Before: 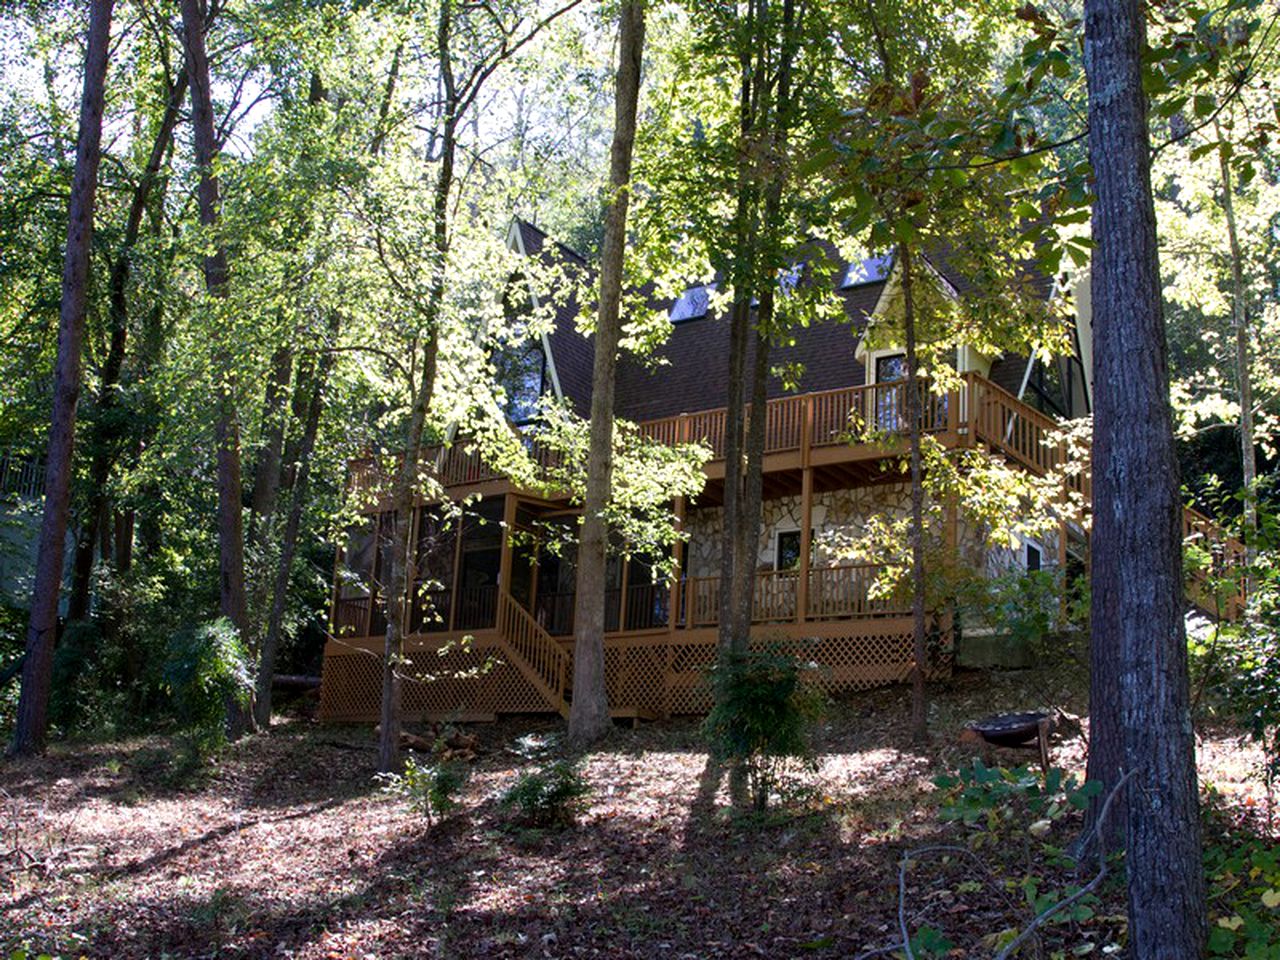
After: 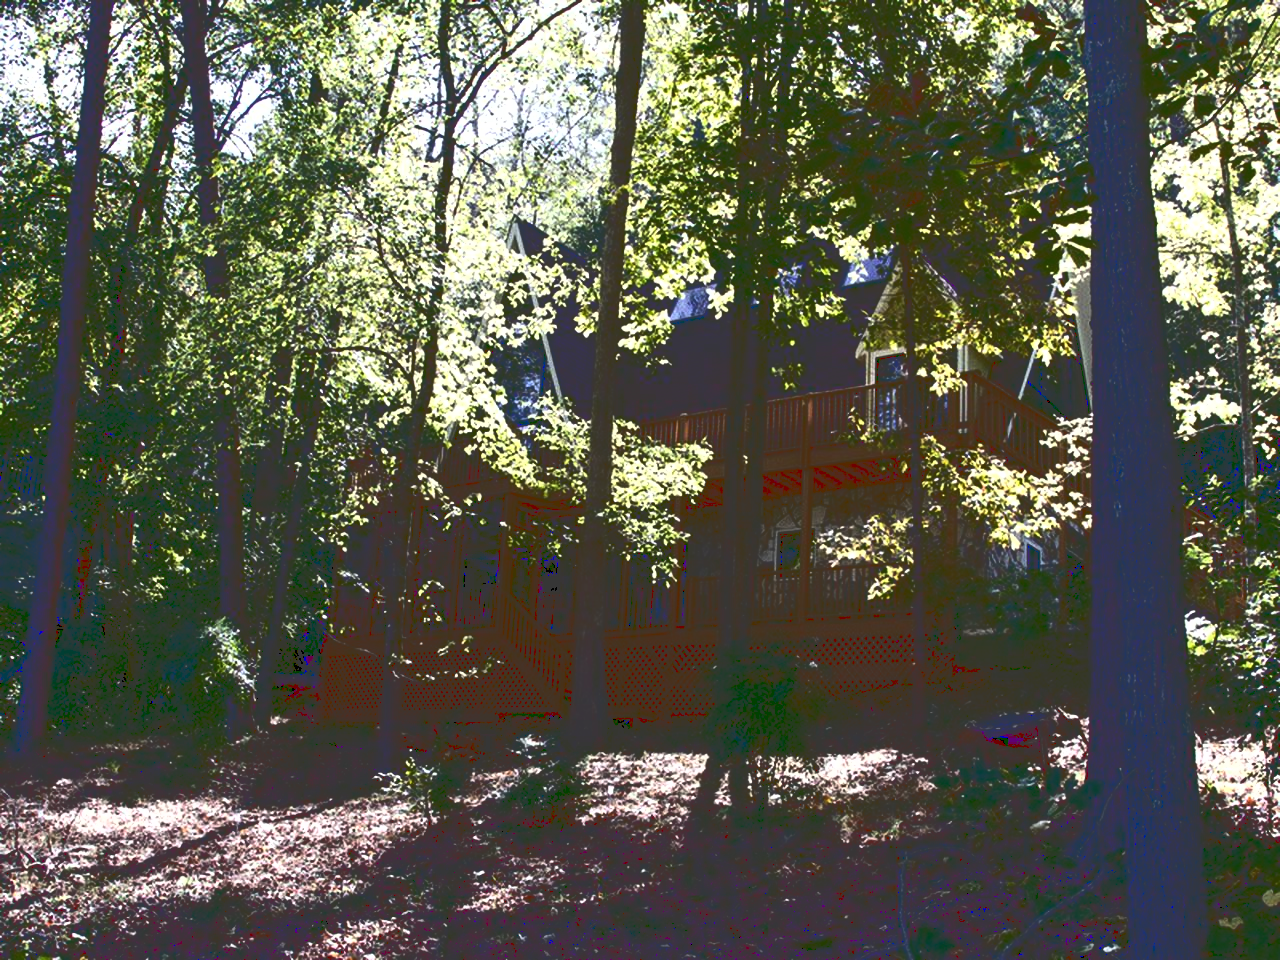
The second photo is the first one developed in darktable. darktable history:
base curve: curves: ch0 [(0, 0.036) (0.083, 0.04) (0.804, 1)]
